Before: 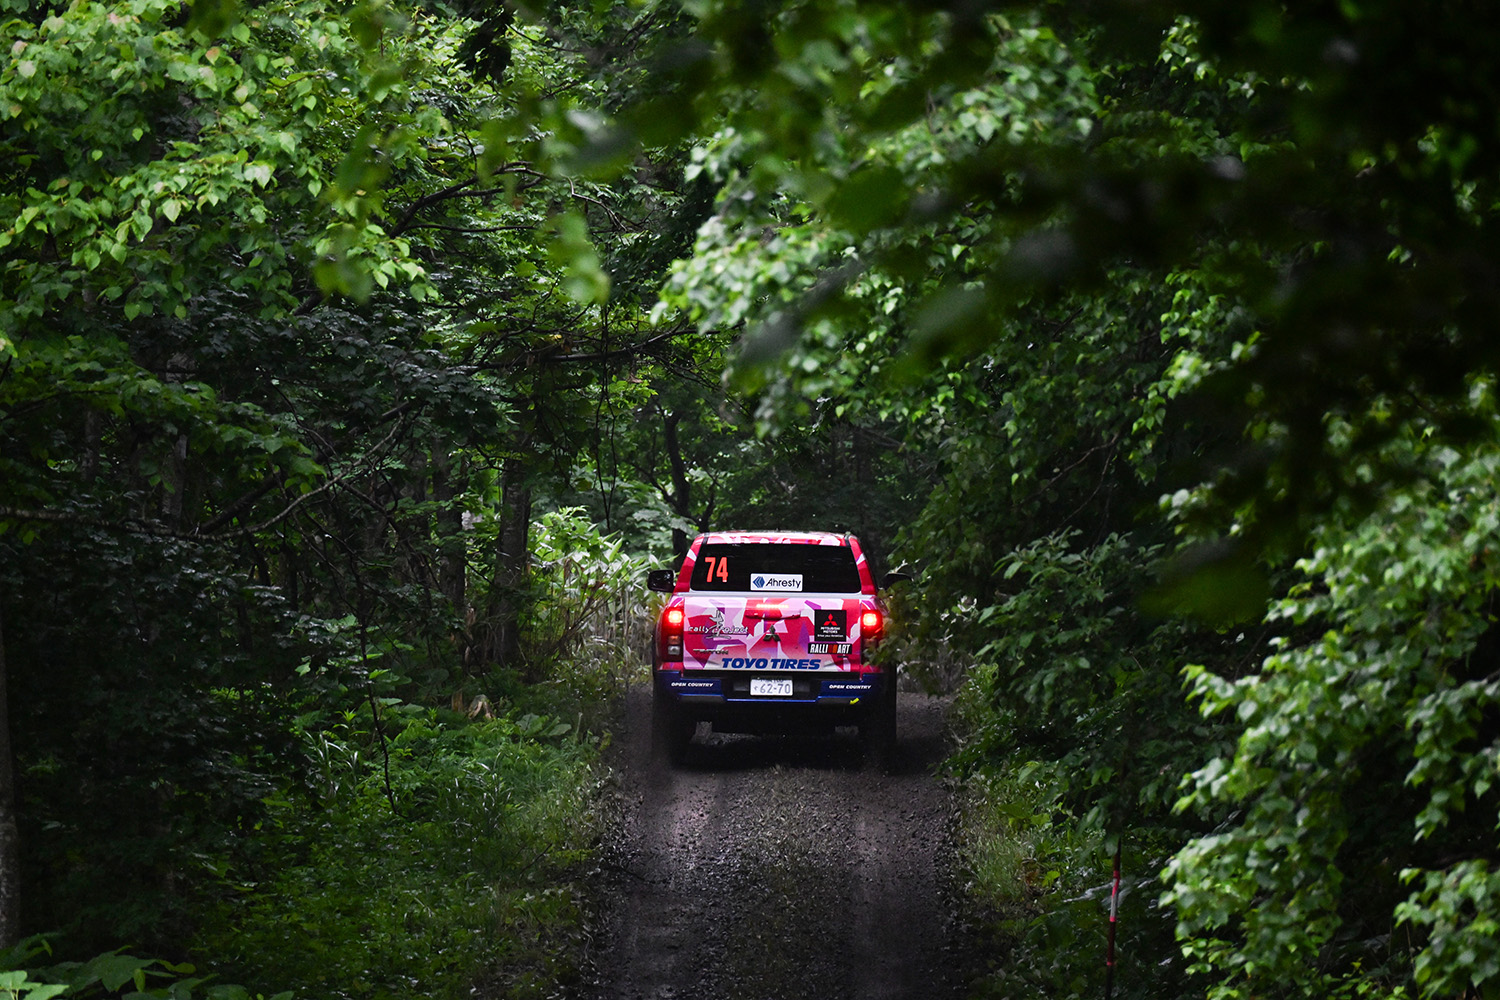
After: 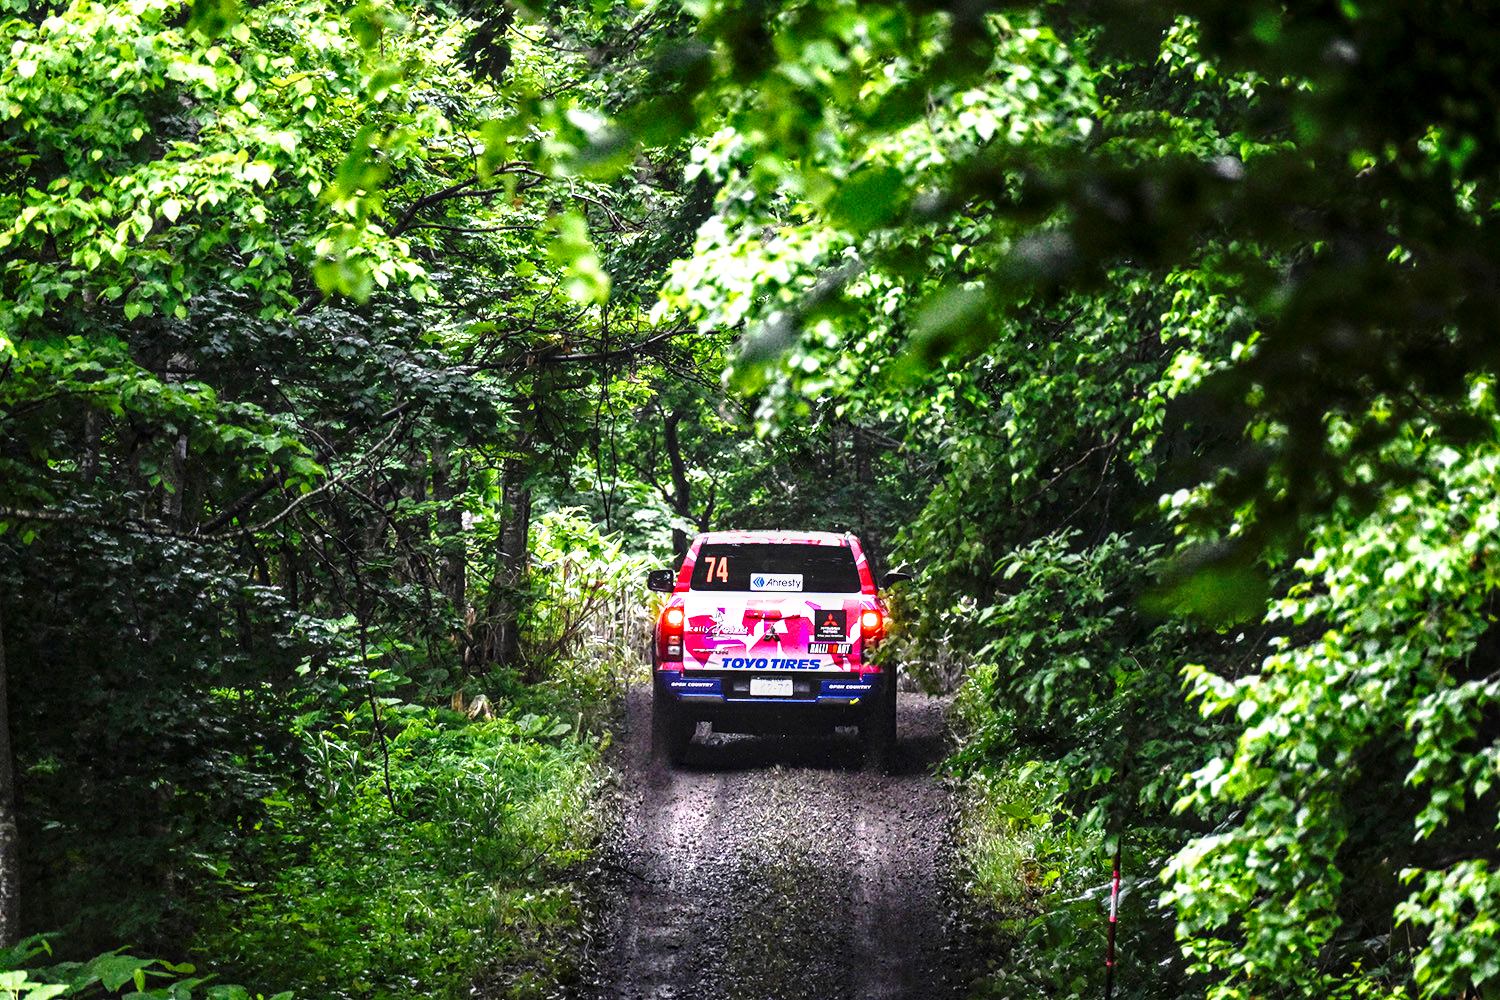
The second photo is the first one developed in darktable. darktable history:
base curve: curves: ch0 [(0, 0) (0.026, 0.03) (0.109, 0.232) (0.351, 0.748) (0.669, 0.968) (1, 1)], preserve colors none
local contrast: highlights 62%, detail 143%, midtone range 0.423
haze removal: compatibility mode true, adaptive false
exposure: black level correction 0, exposure 0.894 EV, compensate highlight preservation false
